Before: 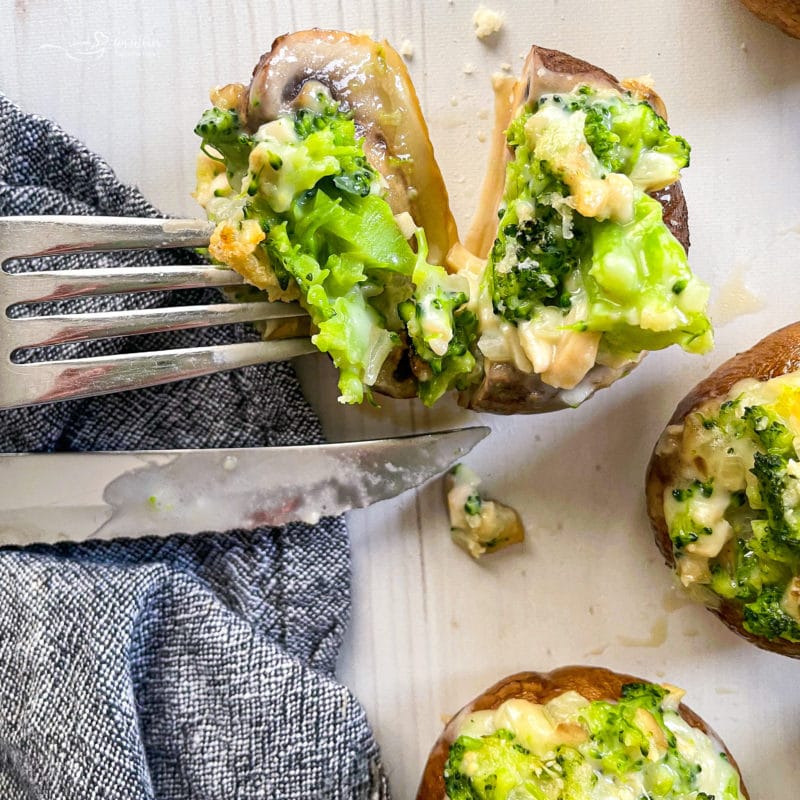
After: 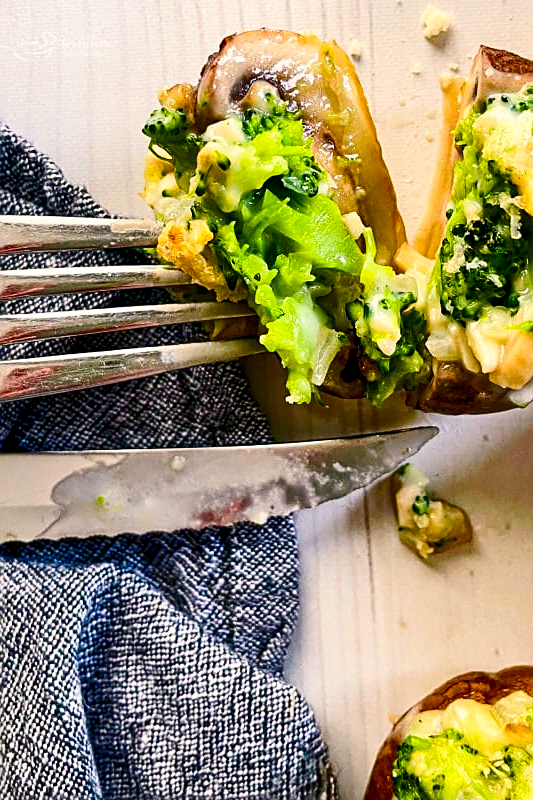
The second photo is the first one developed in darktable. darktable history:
sharpen: on, module defaults
color balance rgb: shadows lift › chroma 1.032%, shadows lift › hue 214.71°, highlights gain › chroma 2.07%, highlights gain › hue 65.26°, global offset › luminance -0.514%, perceptual saturation grading › global saturation 20%, perceptual saturation grading › highlights -25.142%, perceptual saturation grading › shadows 49.686%, global vibrance 20%
crop and rotate: left 6.524%, right 26.791%
contrast brightness saturation: contrast 0.212, brightness -0.101, saturation 0.212
